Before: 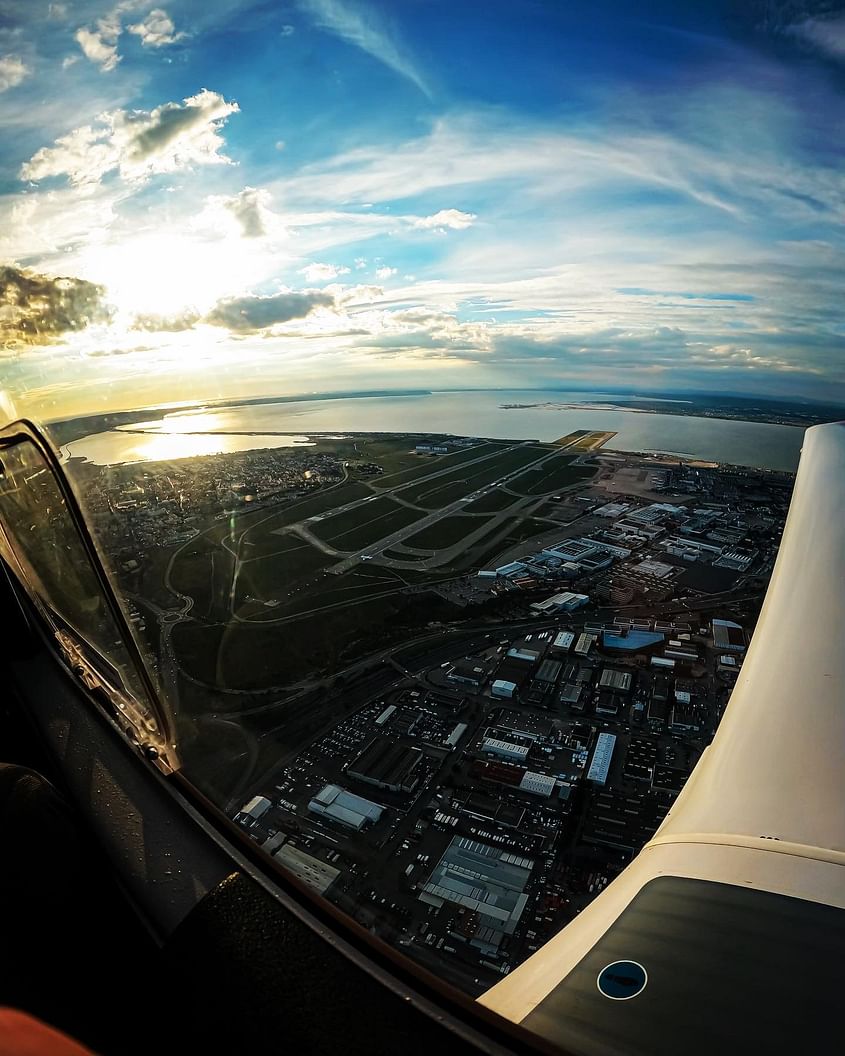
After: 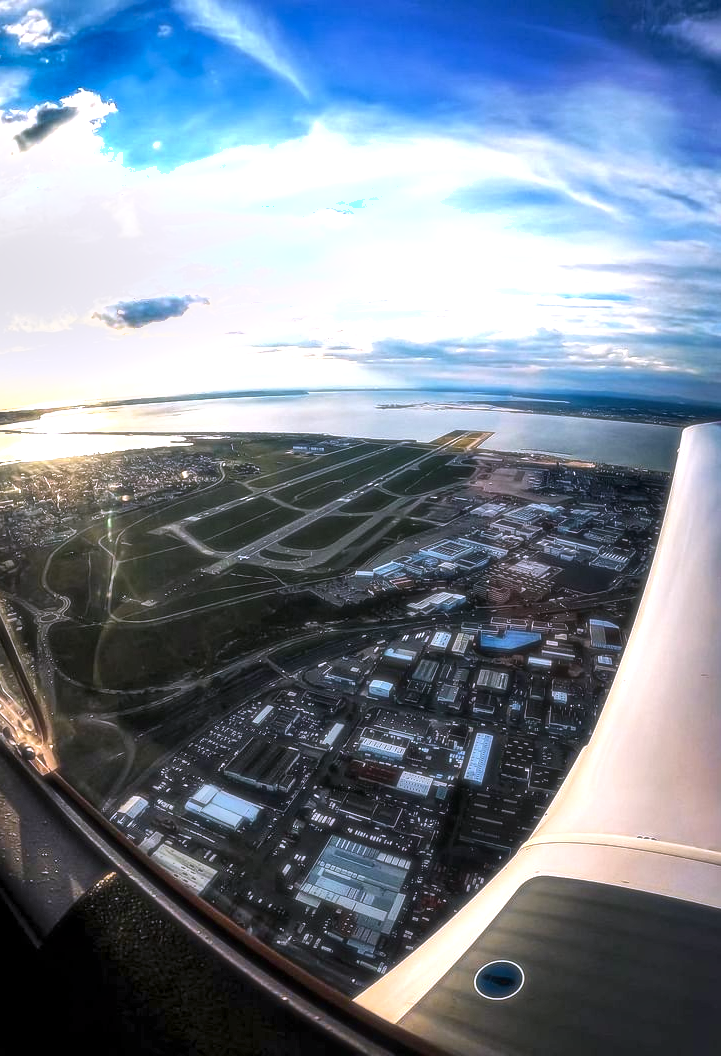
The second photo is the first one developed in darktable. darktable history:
crop and rotate: left 14.584%
white balance: red 1.042, blue 1.17
local contrast: on, module defaults
shadows and highlights: soften with gaussian
base curve: exposure shift 0, preserve colors none
exposure: exposure 1 EV, compensate highlight preservation false
soften: size 19.52%, mix 20.32%
